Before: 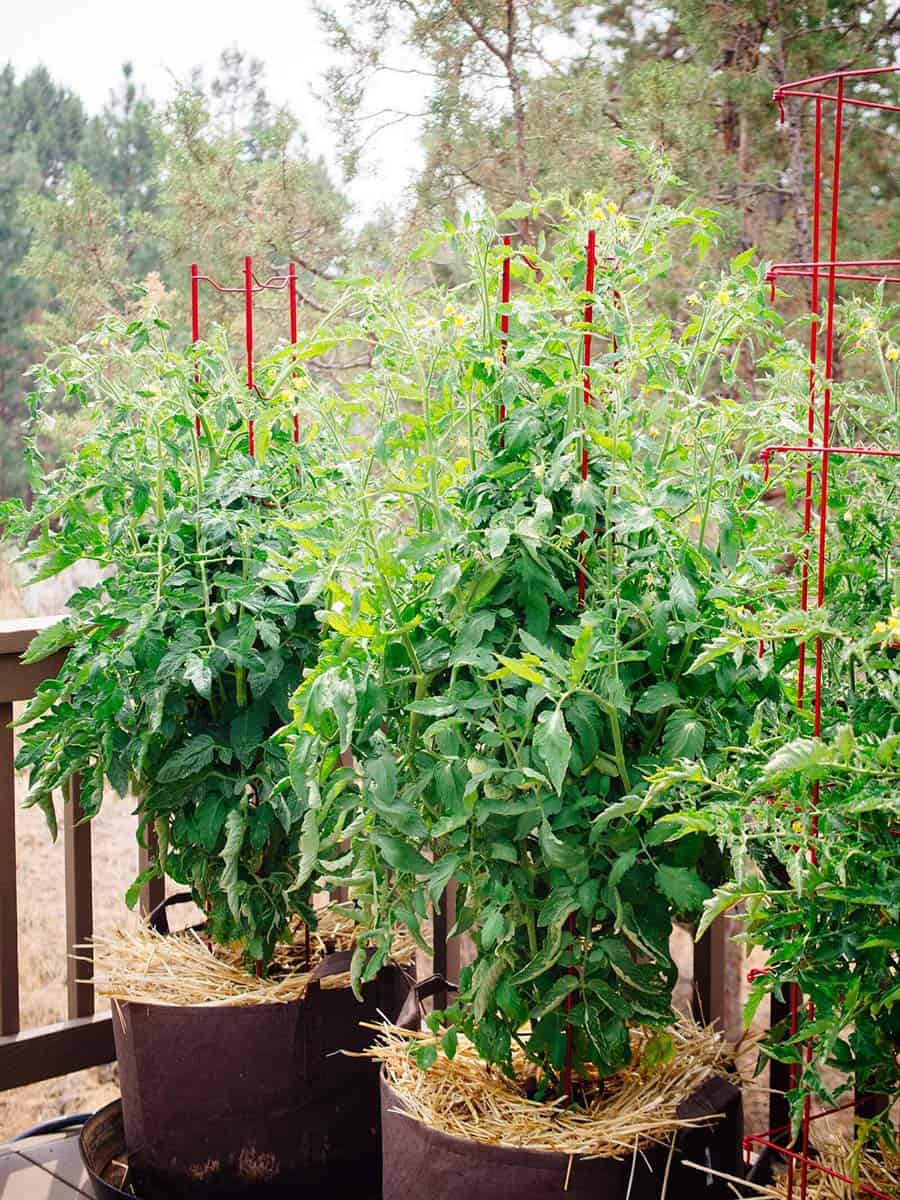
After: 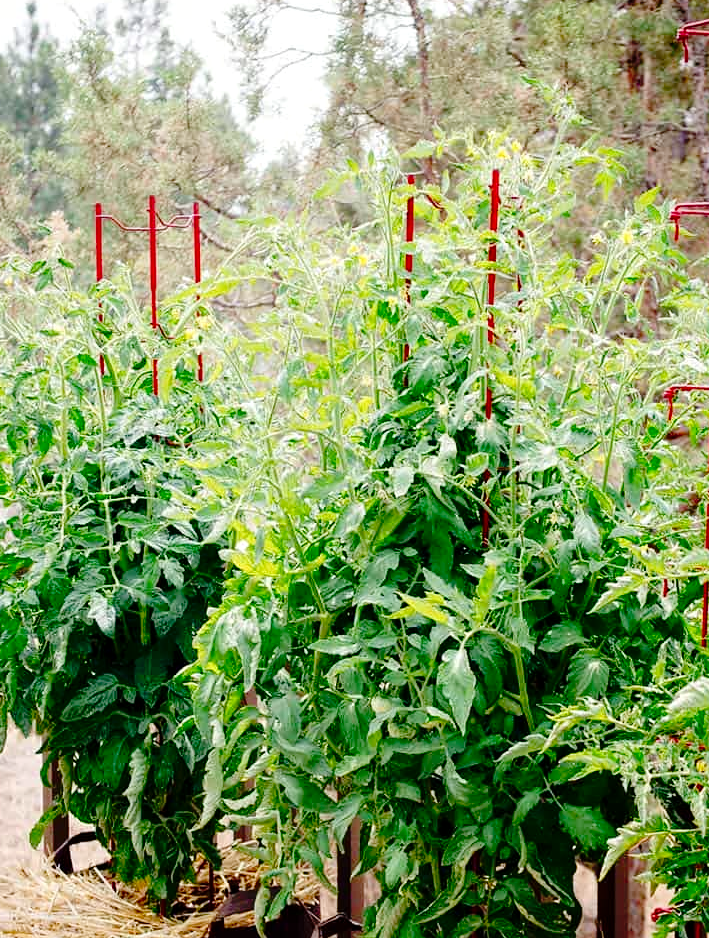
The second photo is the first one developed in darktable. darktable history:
crop and rotate: left 10.731%, top 5.129%, right 10.436%, bottom 16.697%
tone curve: curves: ch0 [(0, 0.01) (0.058, 0.039) (0.159, 0.117) (0.282, 0.327) (0.45, 0.534) (0.676, 0.751) (0.89, 0.919) (1, 1)]; ch1 [(0, 0) (0.094, 0.081) (0.285, 0.299) (0.385, 0.403) (0.447, 0.455) (0.495, 0.496) (0.544, 0.552) (0.589, 0.612) (0.722, 0.728) (1, 1)]; ch2 [(0, 0) (0.257, 0.217) (0.43, 0.421) (0.498, 0.507) (0.531, 0.544) (0.56, 0.579) (0.625, 0.642) (1, 1)], preserve colors none
contrast brightness saturation: contrast 0.067, brightness -0.131, saturation 0.05
local contrast: highlights 100%, shadows 102%, detail 119%, midtone range 0.2
